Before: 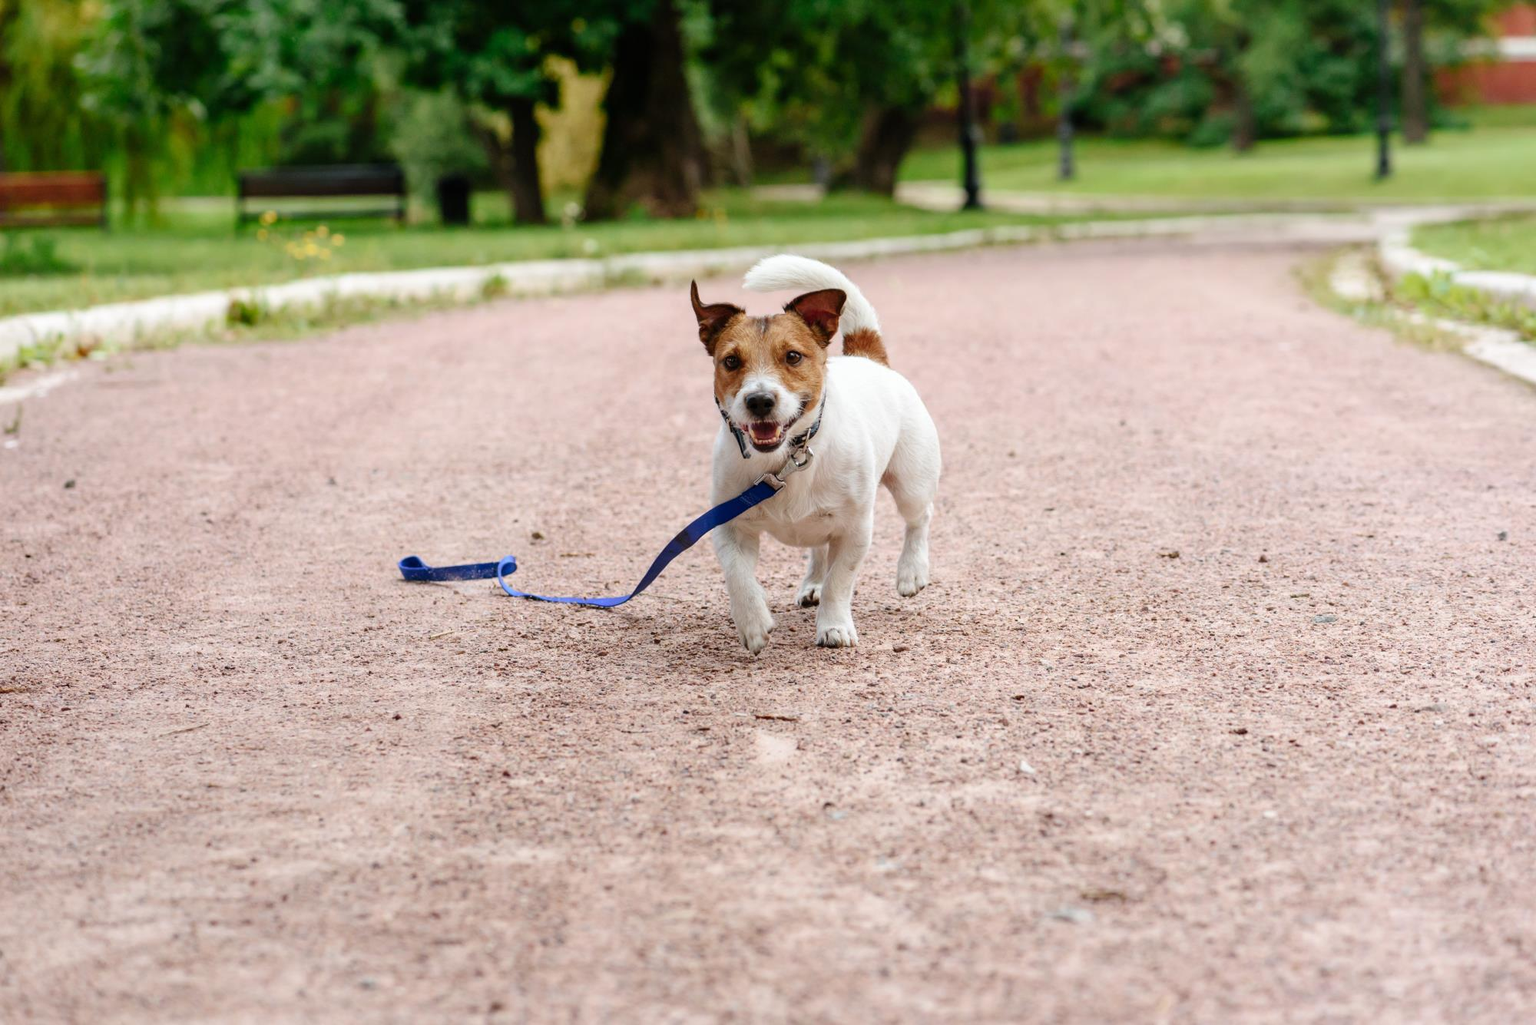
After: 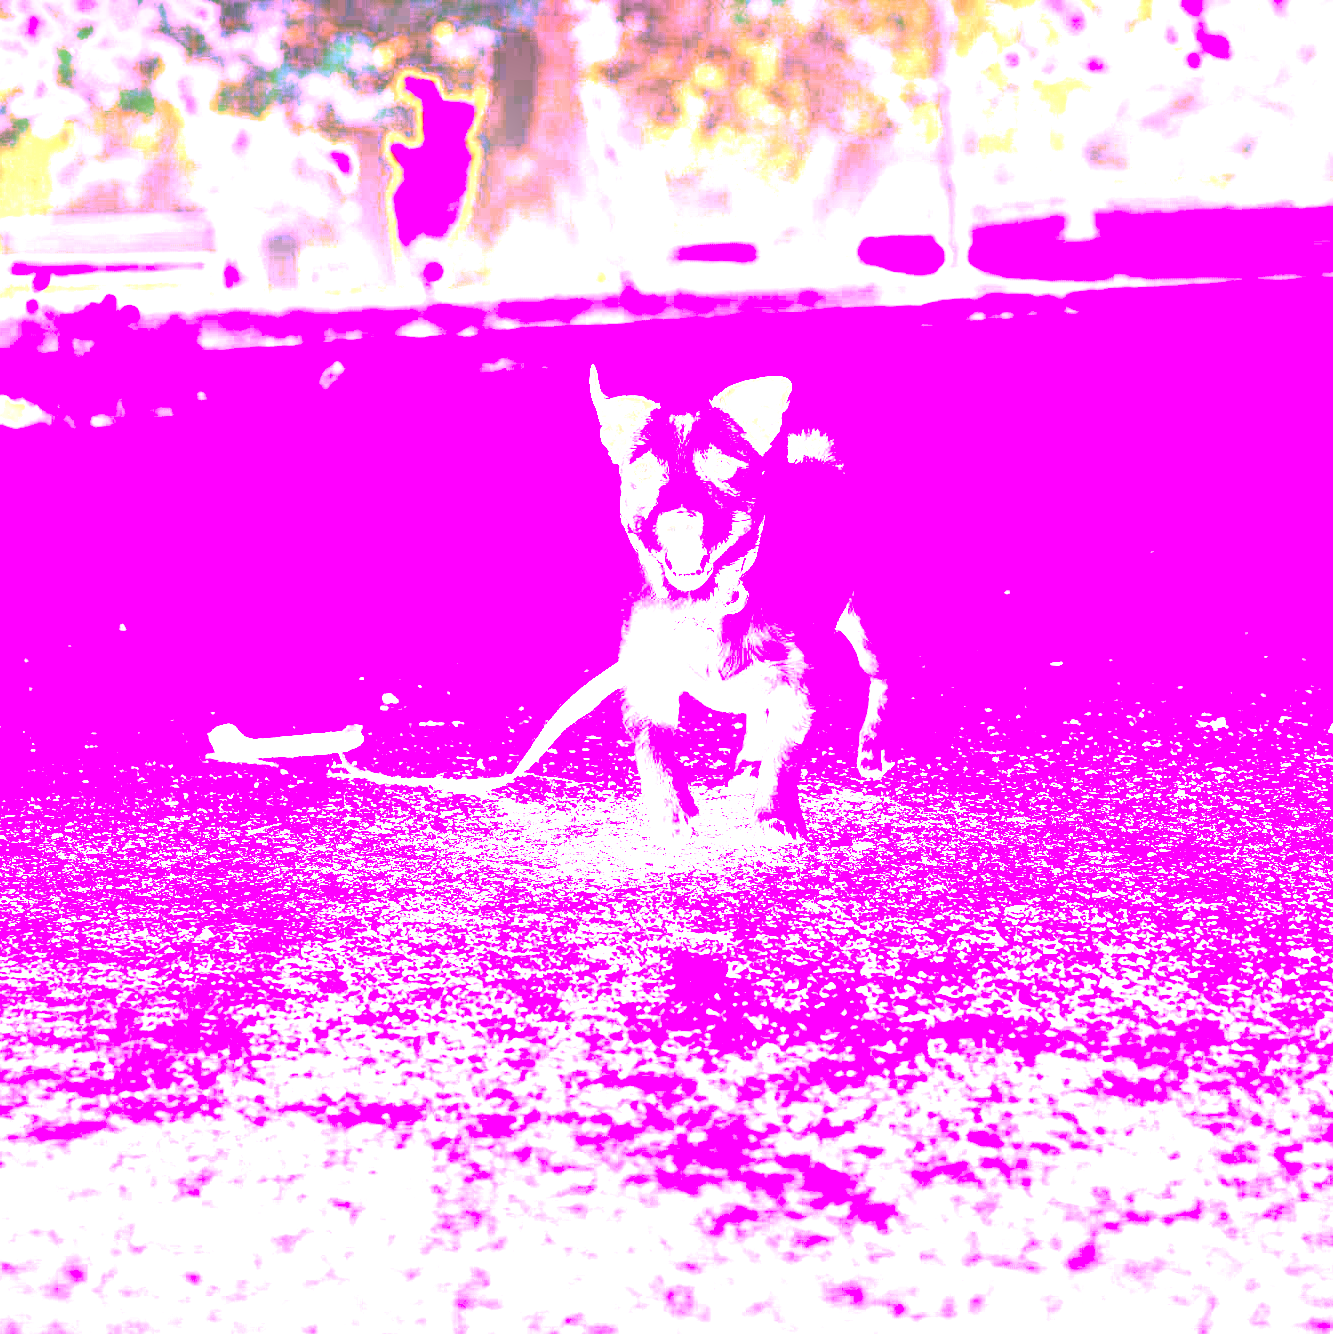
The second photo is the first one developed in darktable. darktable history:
crop and rotate: left 15.546%, right 17.787%
white balance: red 8, blue 8
local contrast: detail 110%
exposure: black level correction 0, exposure 1 EV, compensate exposure bias true, compensate highlight preservation false
graduated density: rotation -180°, offset 24.95
